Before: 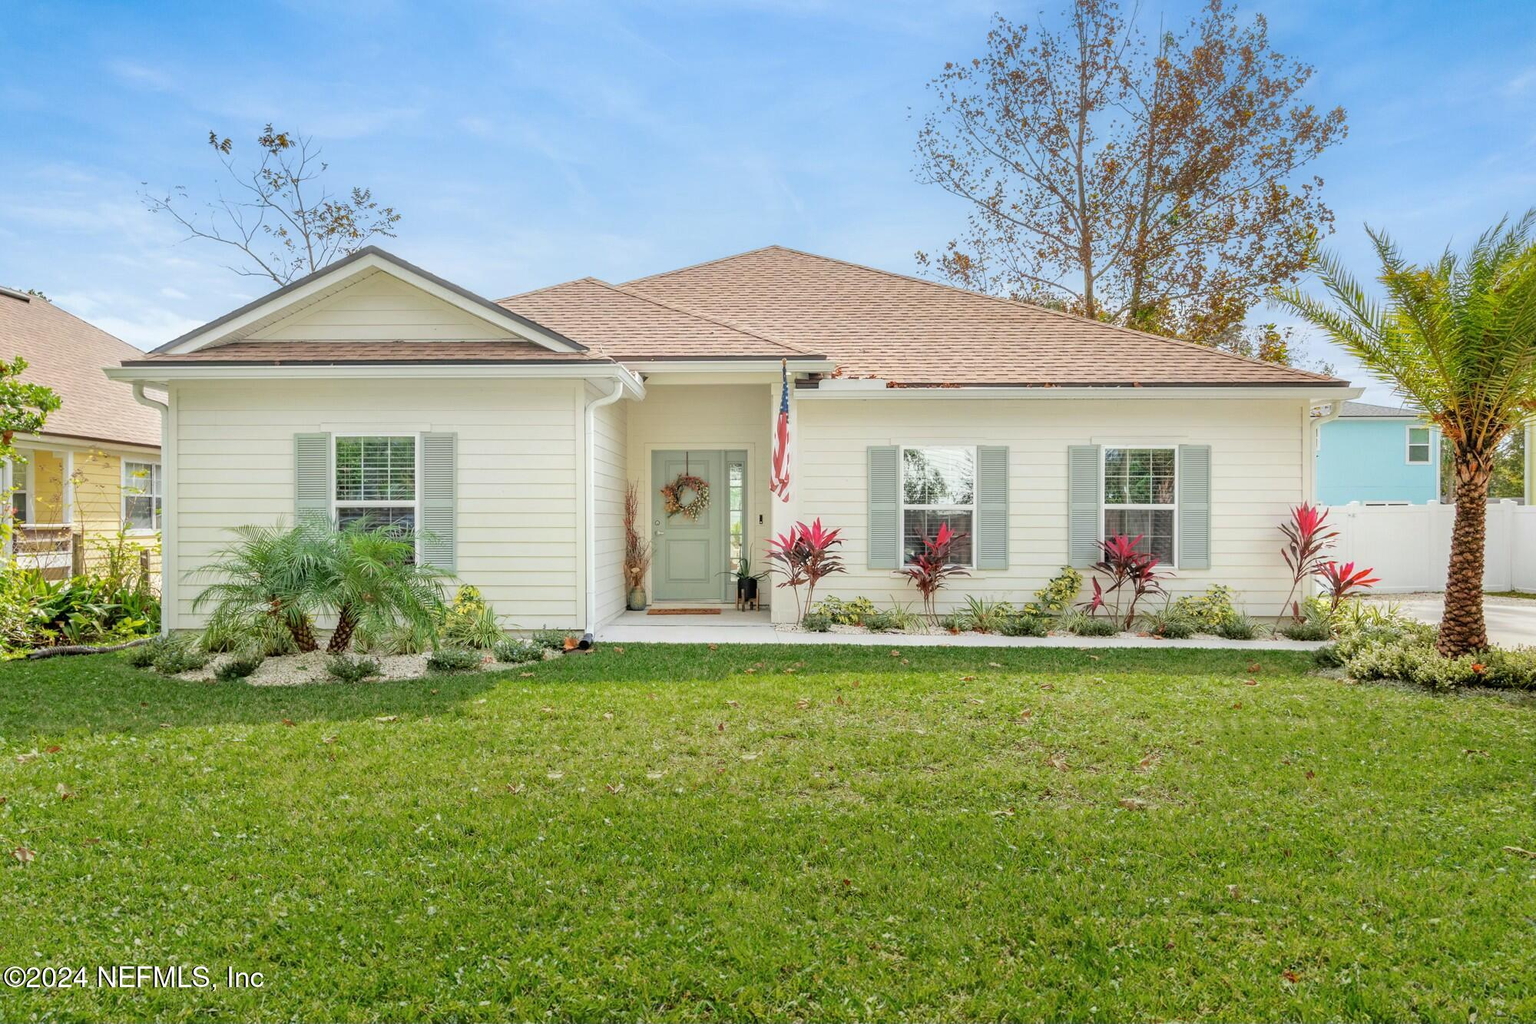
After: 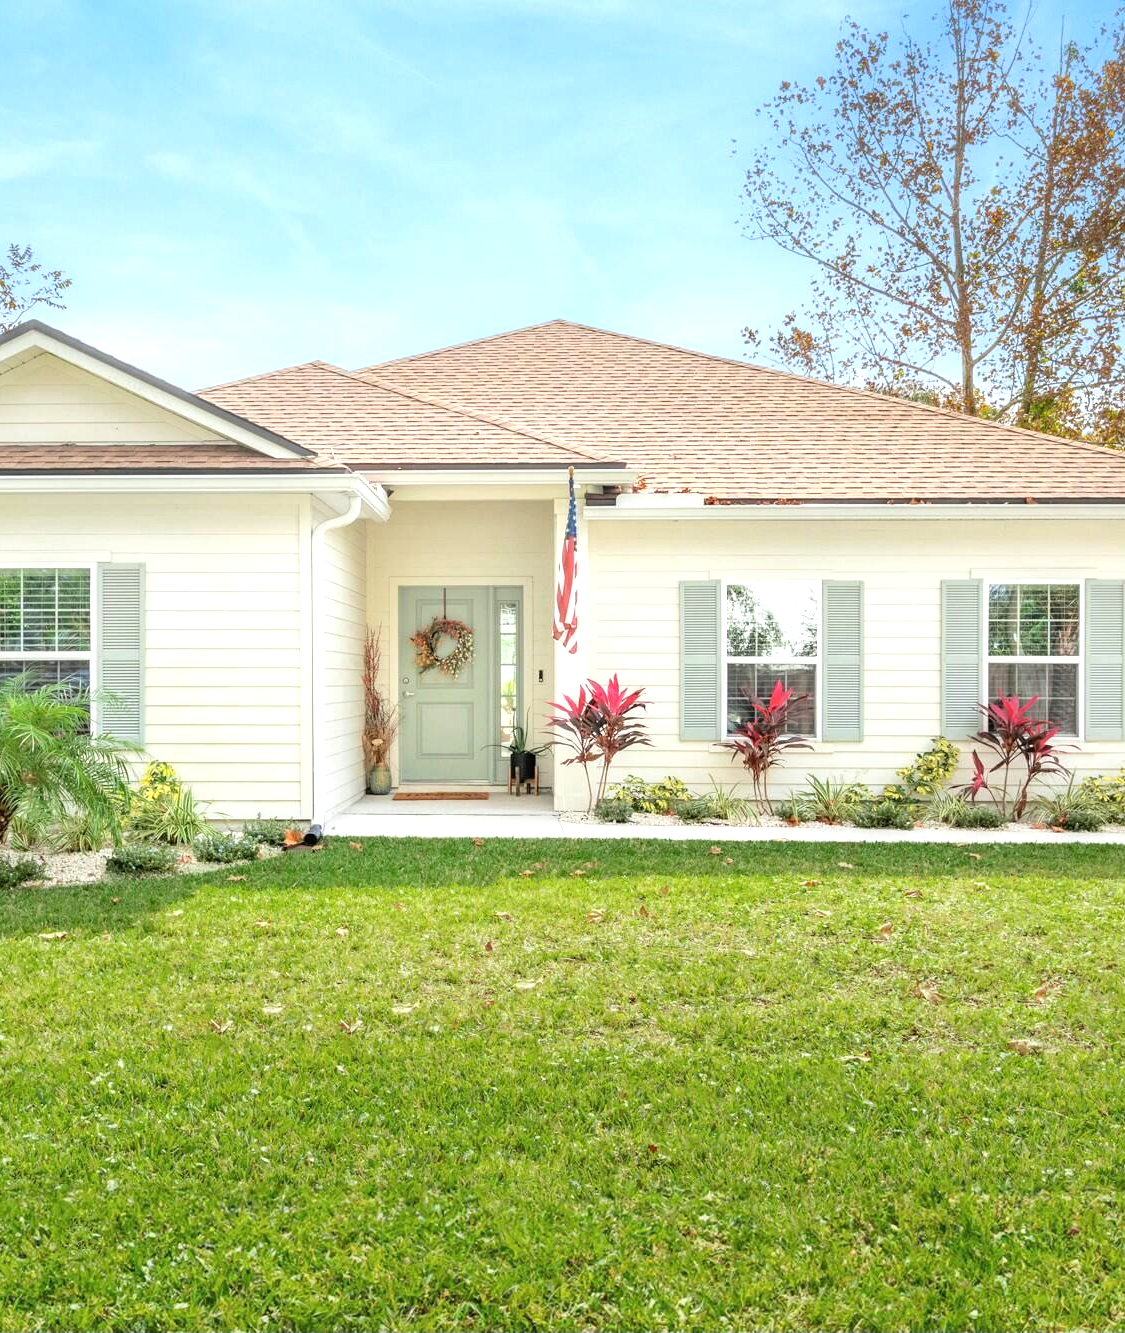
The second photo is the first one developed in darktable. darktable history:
crop and rotate: left 22.516%, right 21.234%
exposure: exposure 0.661 EV, compensate highlight preservation false
white balance: emerald 1
